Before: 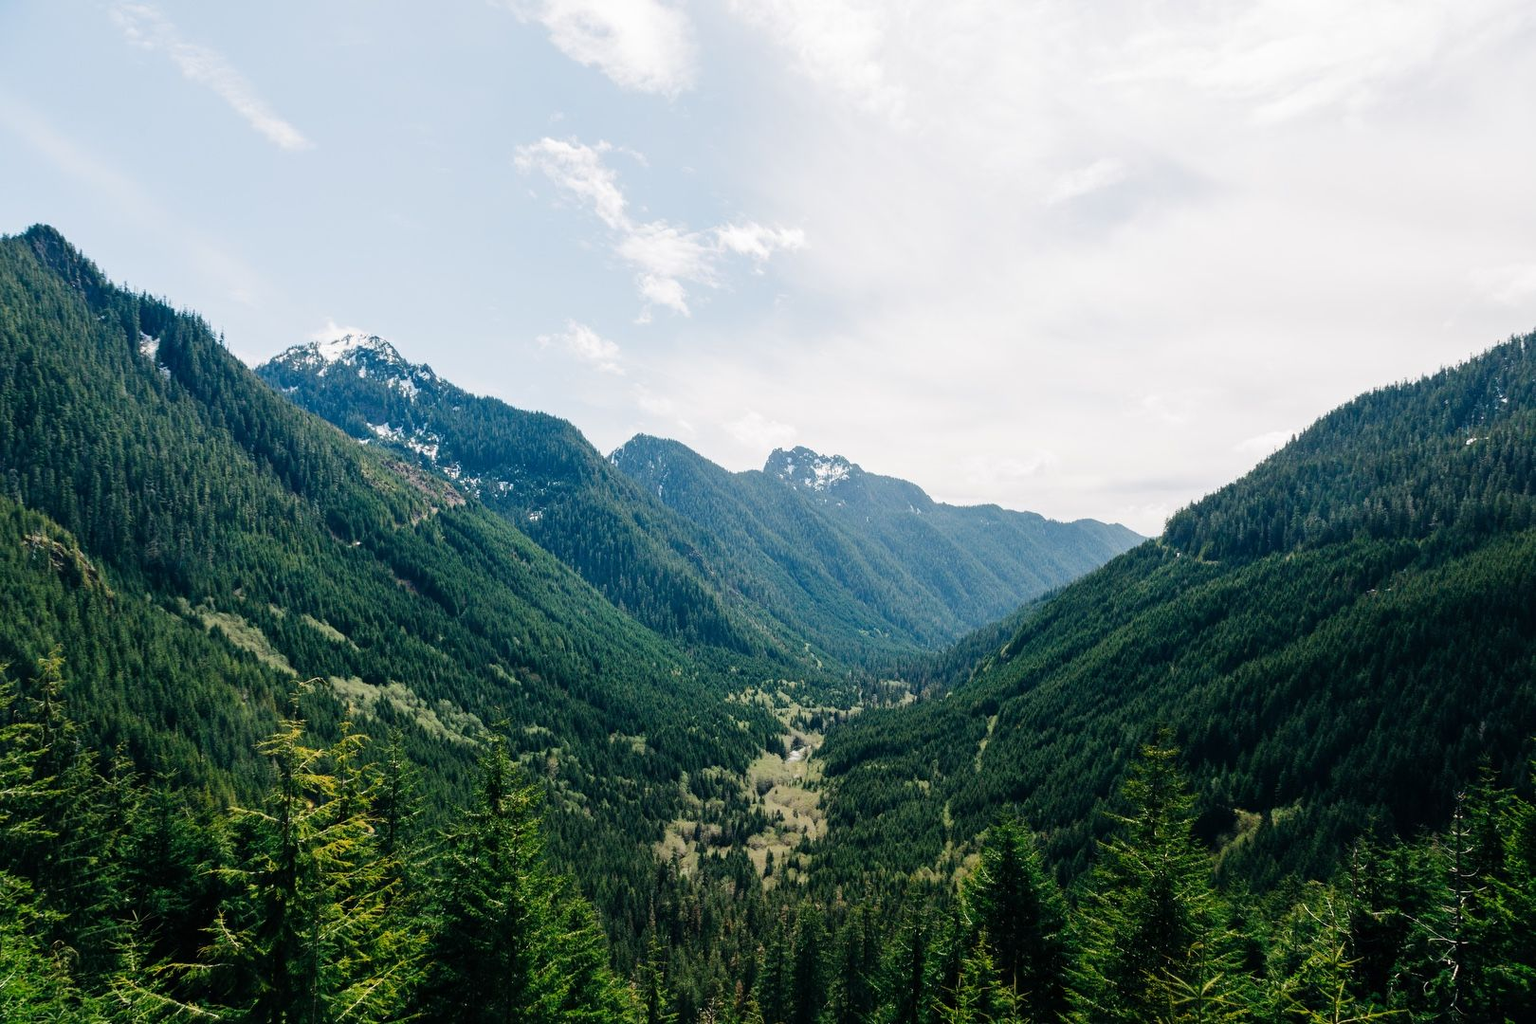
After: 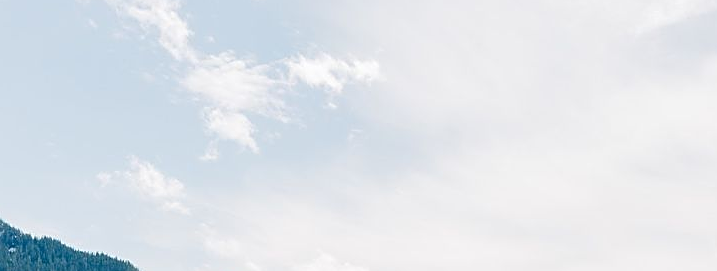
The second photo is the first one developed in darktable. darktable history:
crop: left 28.992%, top 16.831%, right 26.689%, bottom 58.031%
sharpen: on, module defaults
